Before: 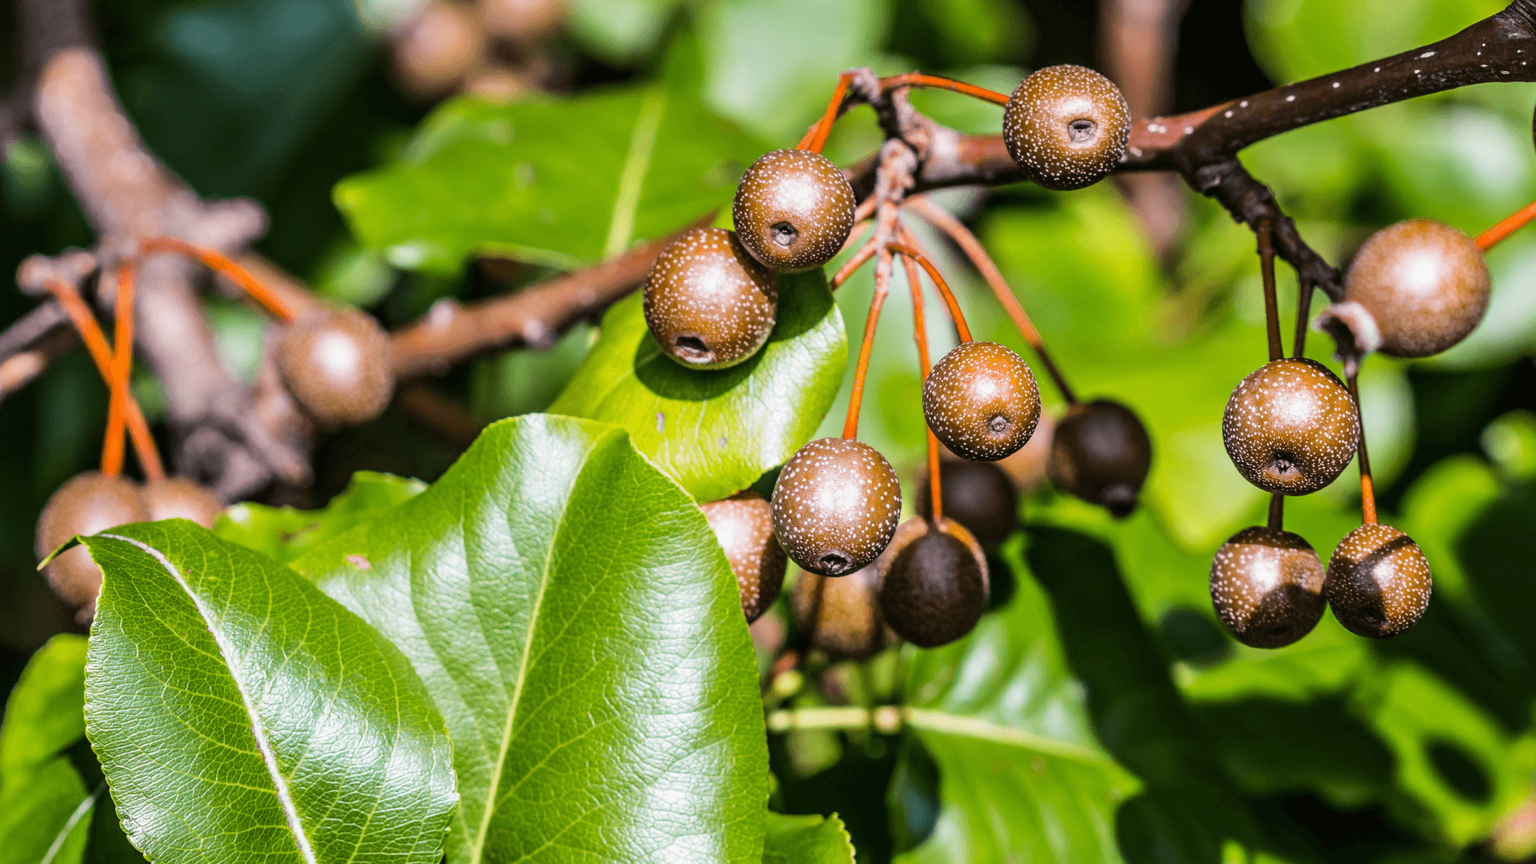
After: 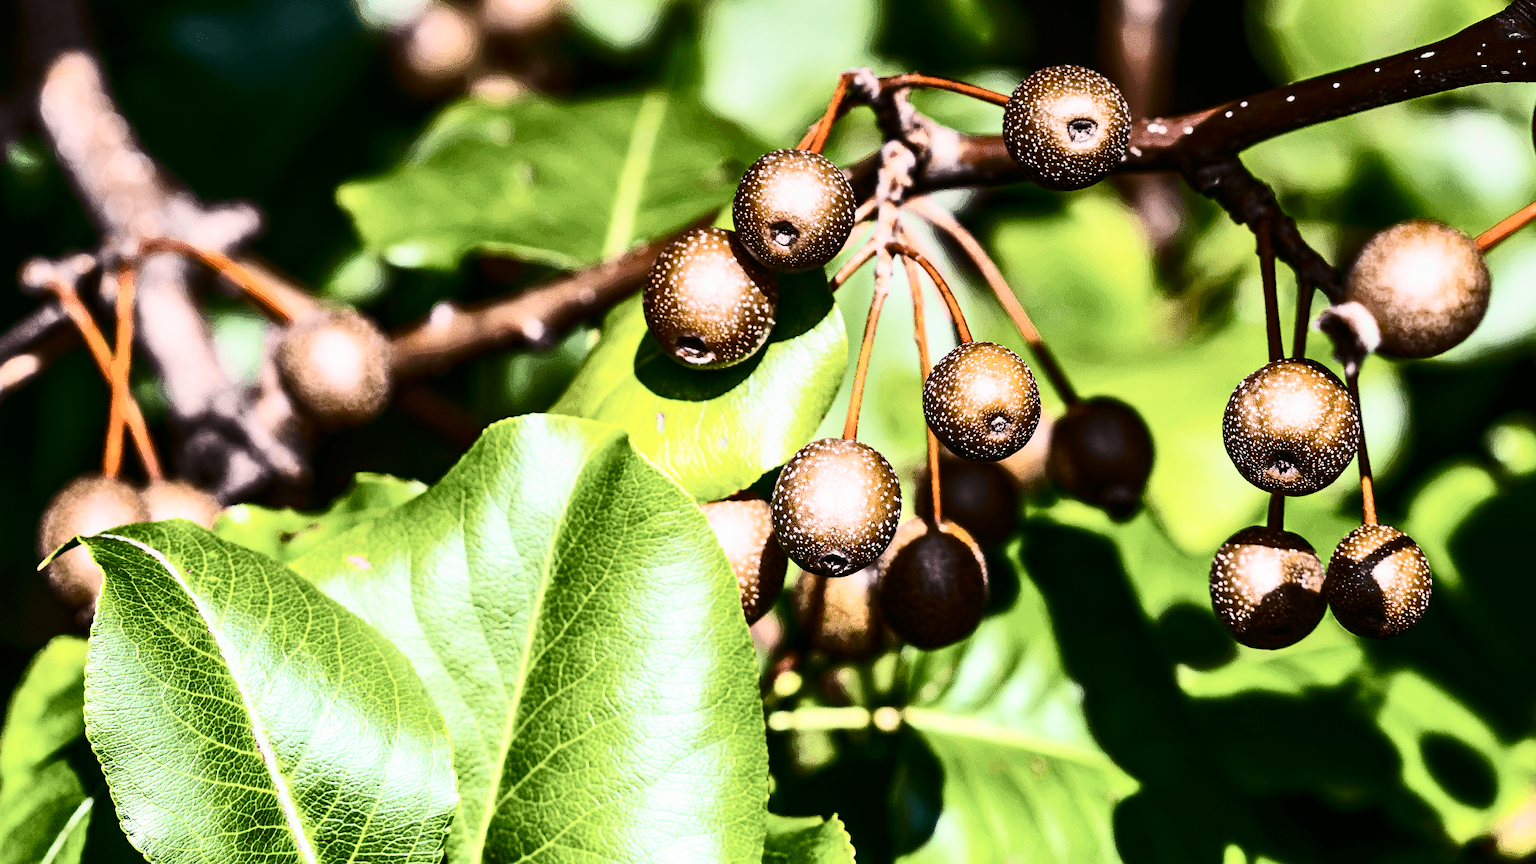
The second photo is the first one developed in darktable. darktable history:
contrast brightness saturation: contrast 0.93, brightness 0.2
graduated density: rotation 5.63°, offset 76.9
